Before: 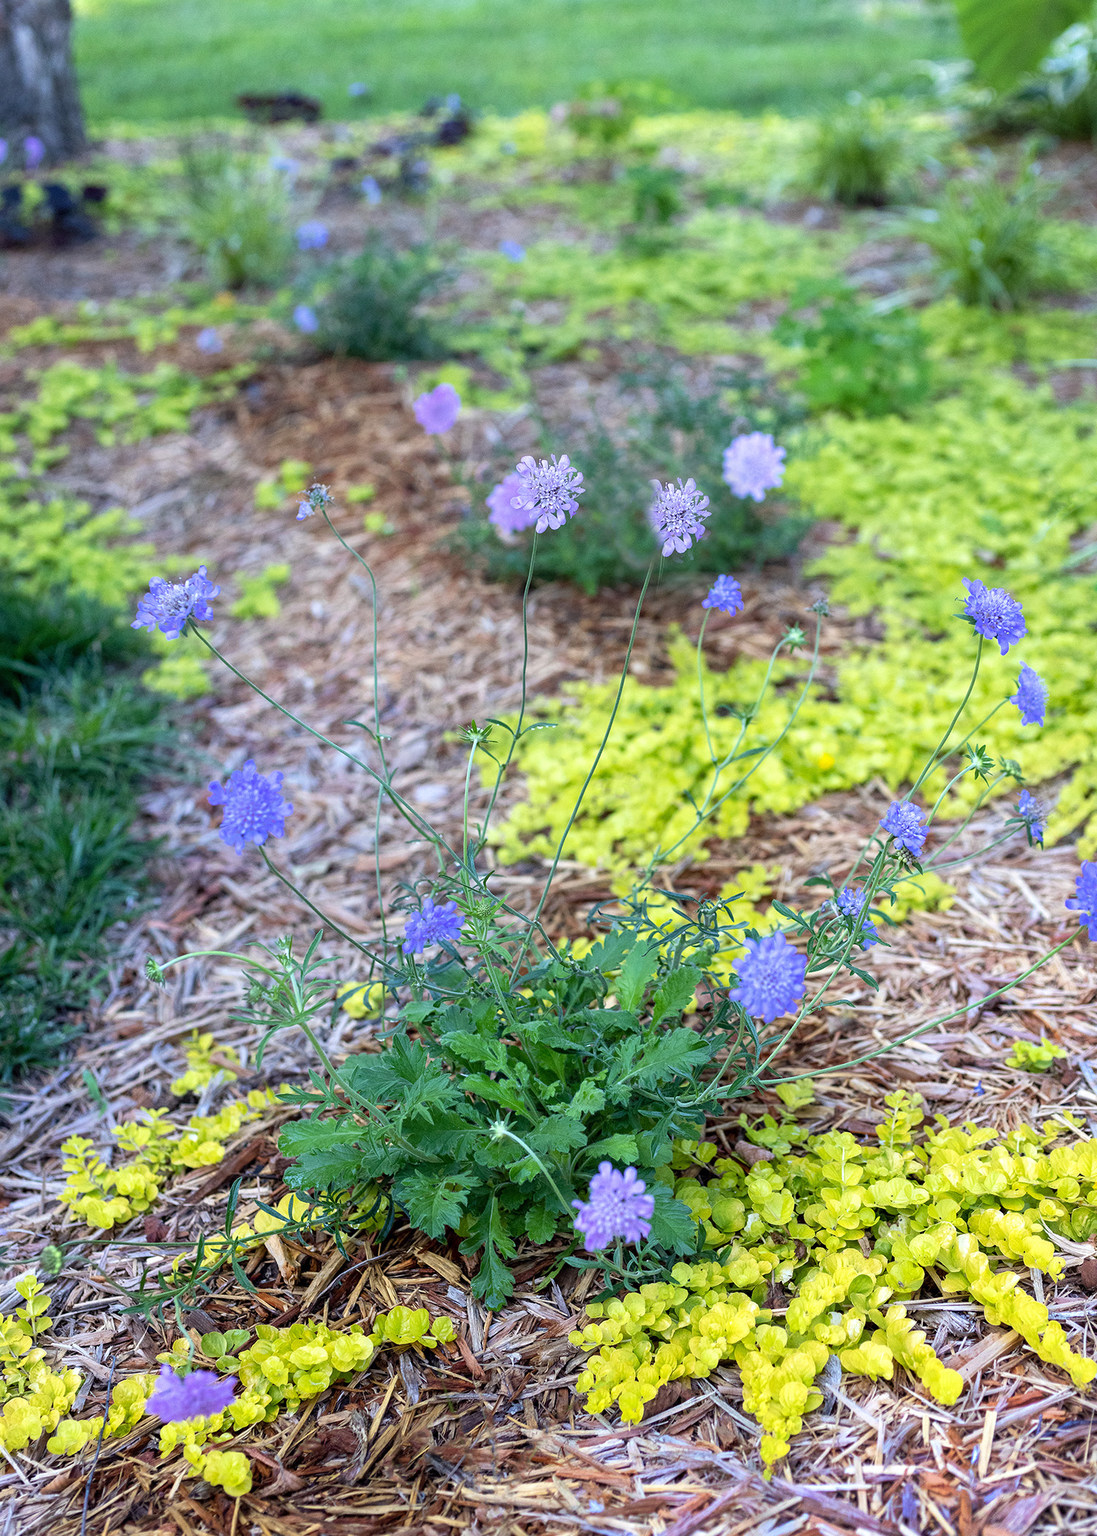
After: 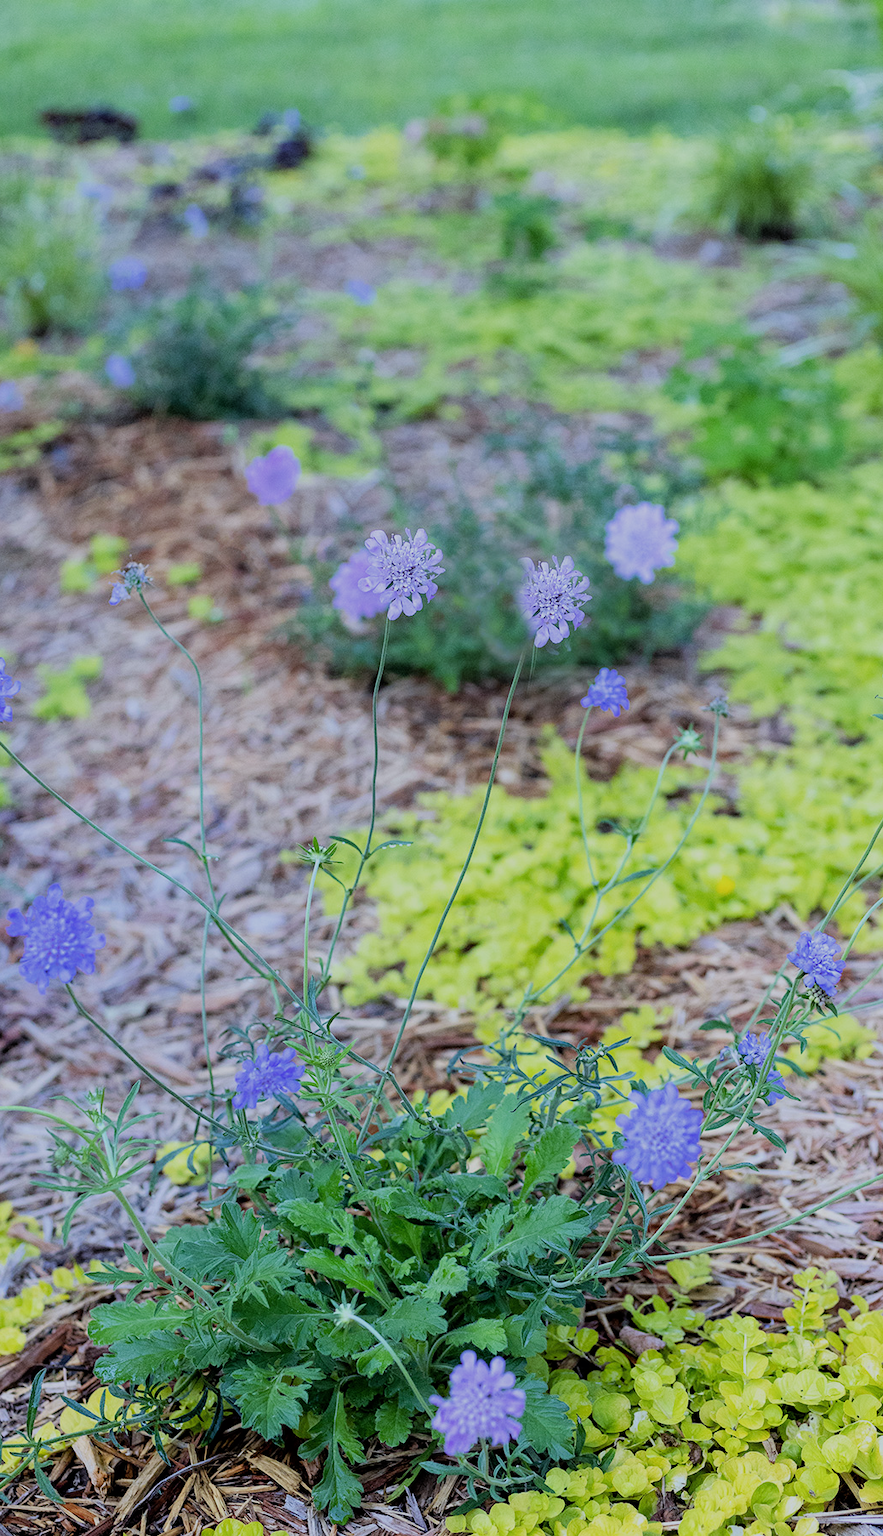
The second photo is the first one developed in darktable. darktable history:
crop: left 18.479%, right 12.2%, bottom 13.971%
white balance: red 0.954, blue 1.079
filmic rgb: black relative exposure -7.32 EV, white relative exposure 5.09 EV, hardness 3.2
